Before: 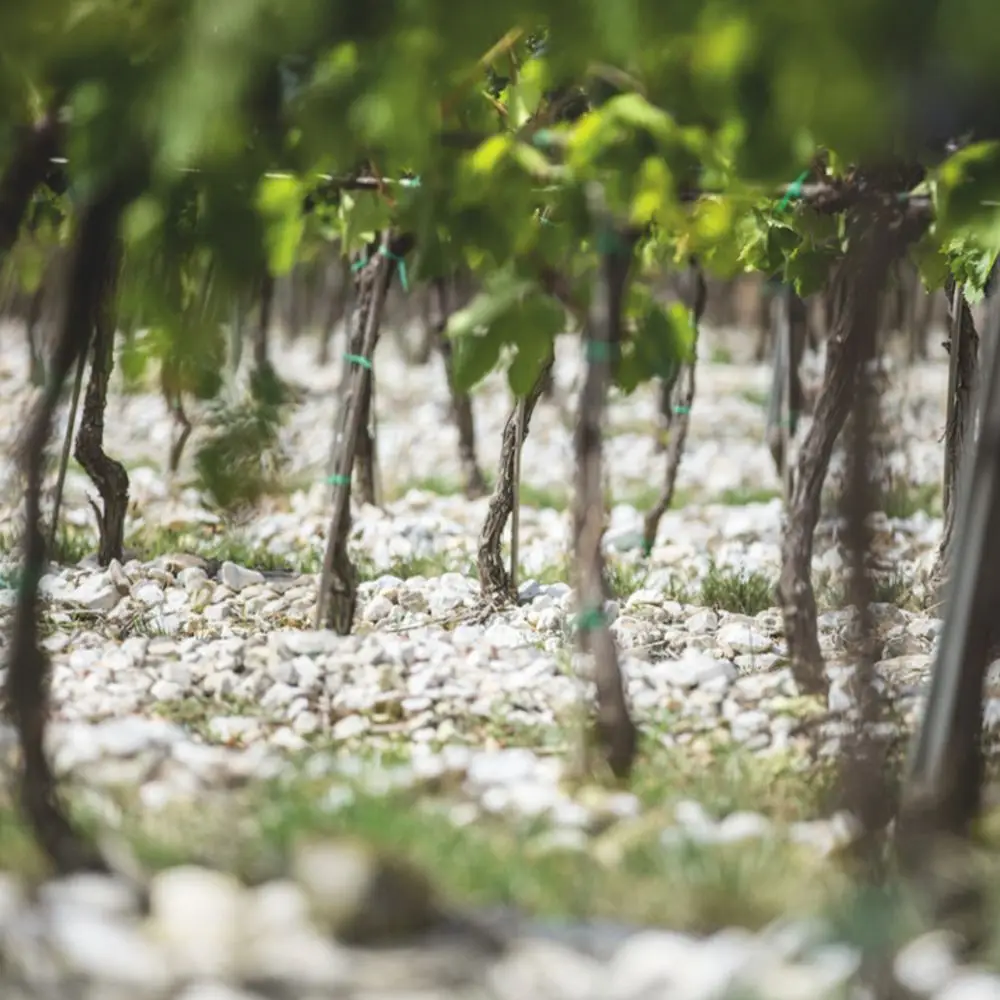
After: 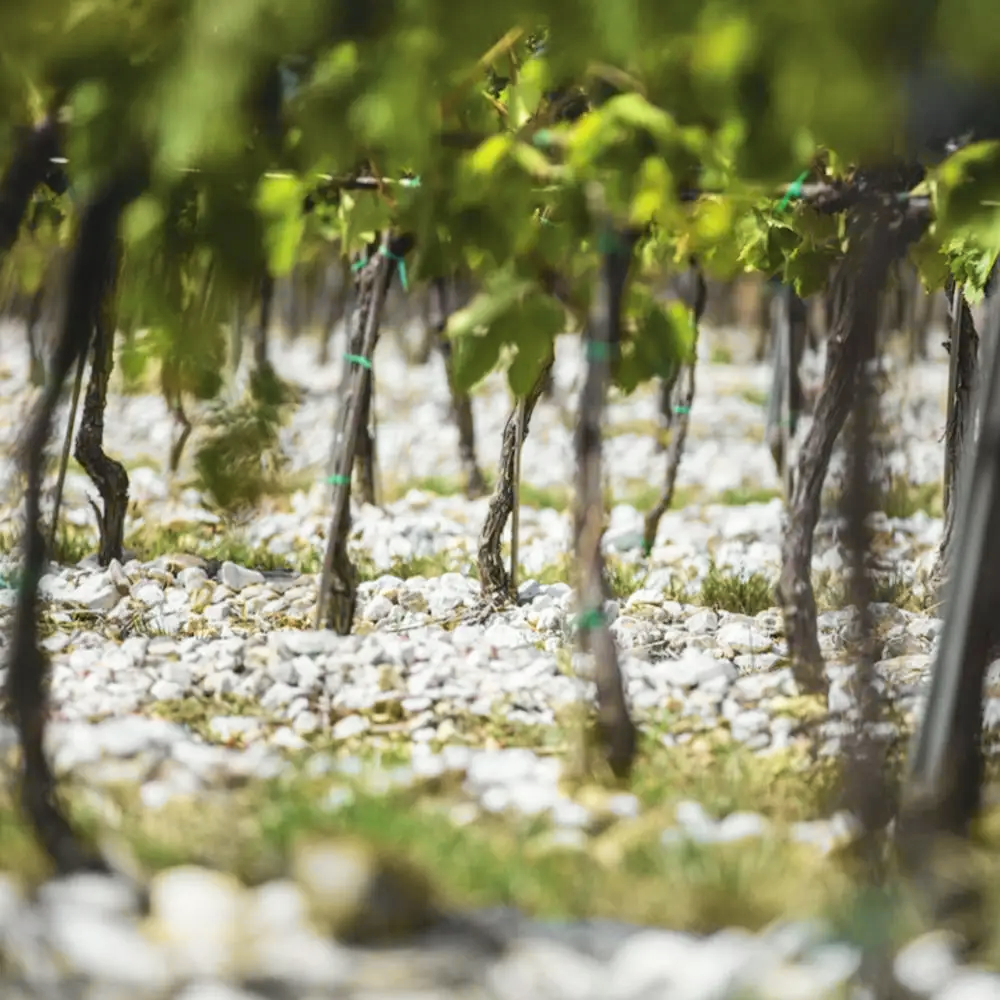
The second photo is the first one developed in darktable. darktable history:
tone curve: curves: ch0 [(0, 0) (0.037, 0.025) (0.131, 0.093) (0.275, 0.256) (0.497, 0.51) (0.617, 0.643) (0.704, 0.732) (0.813, 0.832) (0.911, 0.925) (0.997, 0.995)]; ch1 [(0, 0) (0.301, 0.3) (0.444, 0.45) (0.493, 0.495) (0.507, 0.503) (0.534, 0.533) (0.582, 0.58) (0.658, 0.693) (0.746, 0.77) (1, 1)]; ch2 [(0, 0) (0.246, 0.233) (0.36, 0.352) (0.415, 0.418) (0.476, 0.492) (0.502, 0.504) (0.525, 0.518) (0.539, 0.544) (0.586, 0.602) (0.634, 0.651) (0.706, 0.727) (0.853, 0.852) (1, 0.951)], color space Lab, independent channels, preserve colors none
shadows and highlights: shadows 52.34, highlights -28.23, soften with gaussian
velvia: strength 30%
